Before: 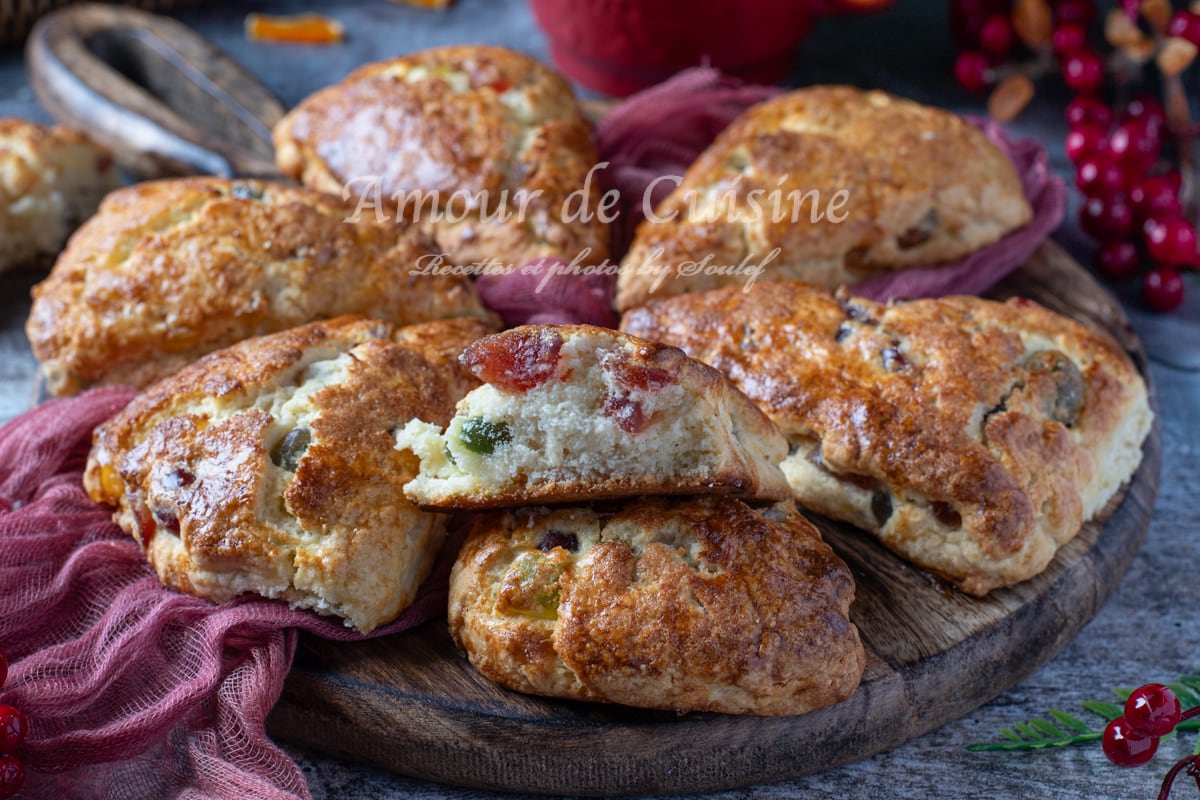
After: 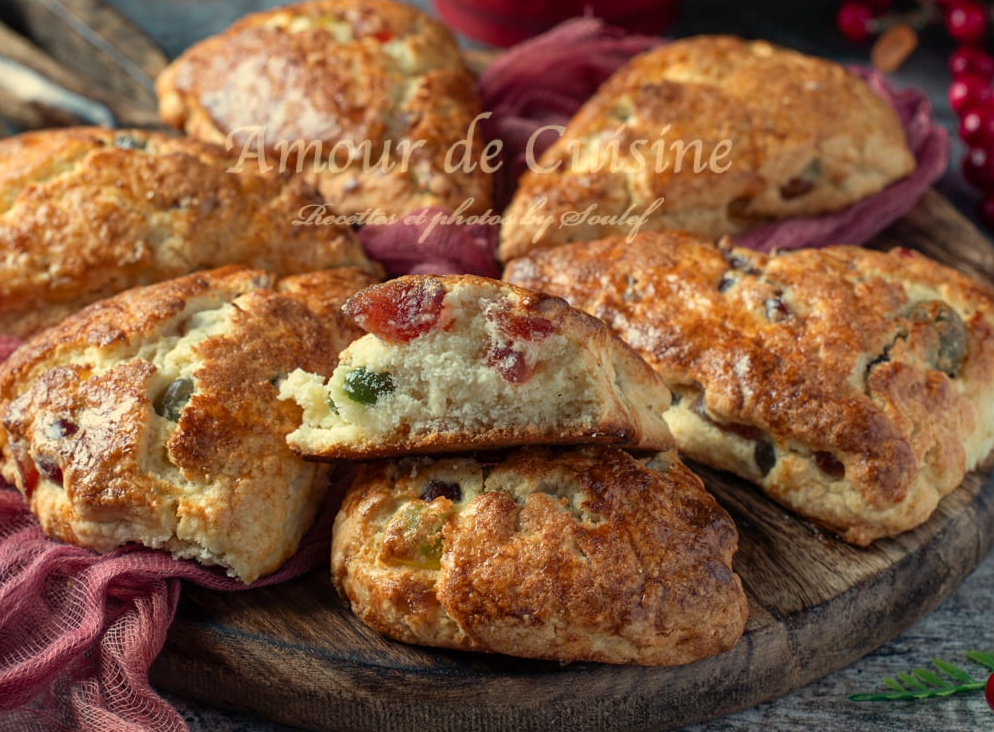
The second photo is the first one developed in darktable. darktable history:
crop: left 9.807%, top 6.259%, right 7.334%, bottom 2.177%
white balance: red 1.08, blue 0.791
